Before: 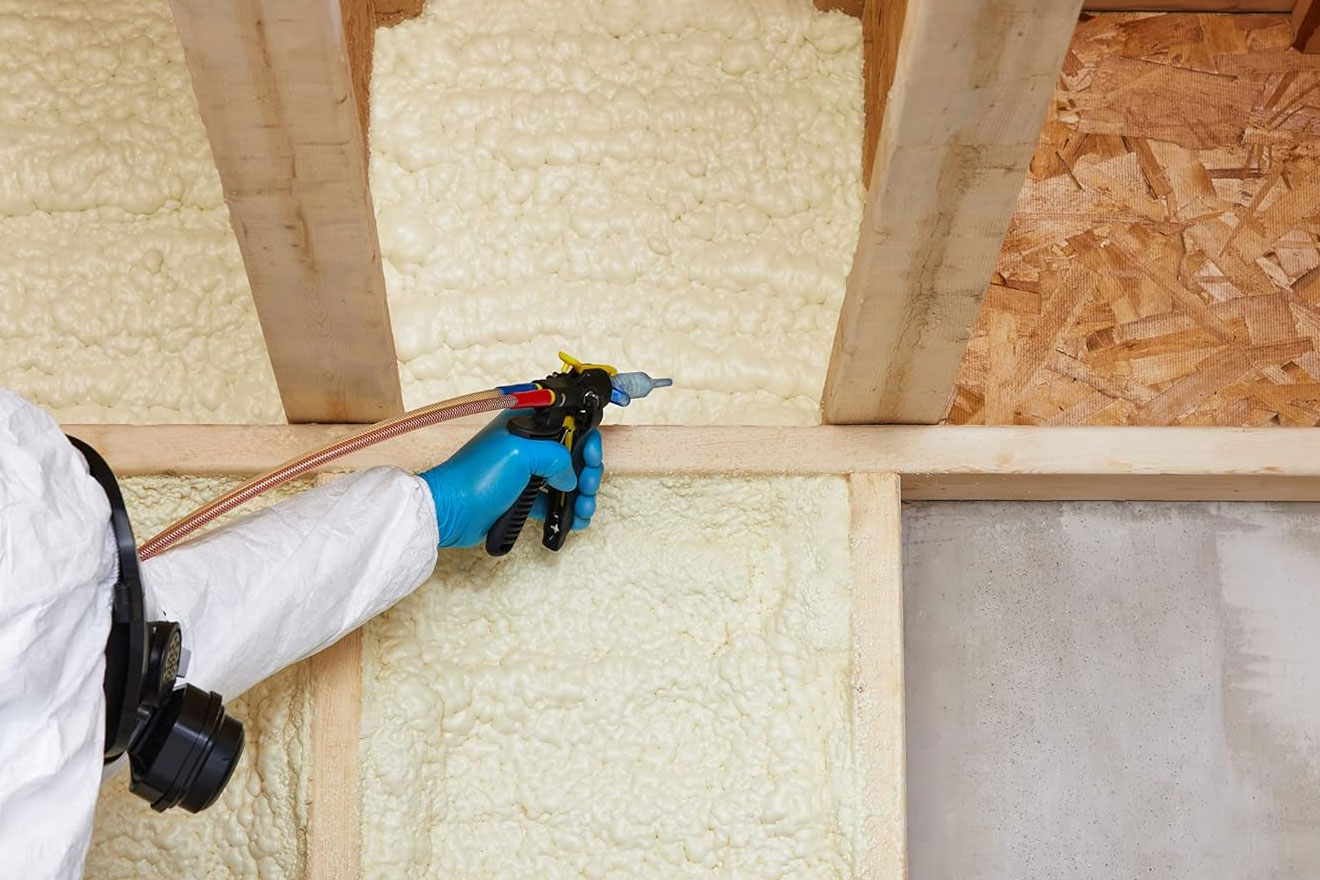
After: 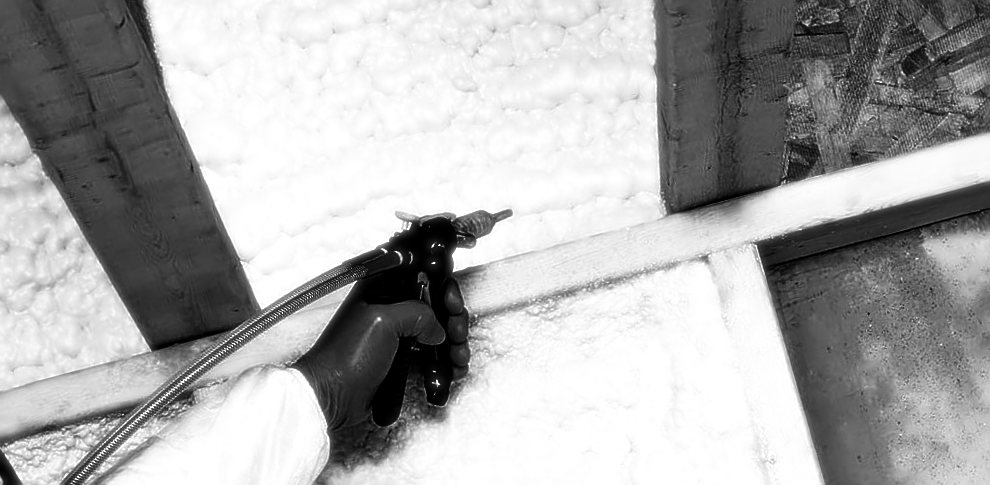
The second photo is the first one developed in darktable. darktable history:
crop and rotate: left 7.196%, top 4.574%, right 10.605%, bottom 13.178%
local contrast: mode bilateral grid, contrast 100, coarseness 100, detail 108%, midtone range 0.2
tone equalizer: -8 EV -0.417 EV, -7 EV -0.389 EV, -6 EV -0.333 EV, -5 EV -0.222 EV, -3 EV 0.222 EV, -2 EV 0.333 EV, -1 EV 0.389 EV, +0 EV 0.417 EV, edges refinement/feathering 500, mask exposure compensation -1.57 EV, preserve details no
rotate and perspective: rotation -14.8°, crop left 0.1, crop right 0.903, crop top 0.25, crop bottom 0.748
sharpen: on, module defaults
bloom: size 0%, threshold 54.82%, strength 8.31%
contrast brightness saturation: contrast 0.02, brightness -1, saturation -1
